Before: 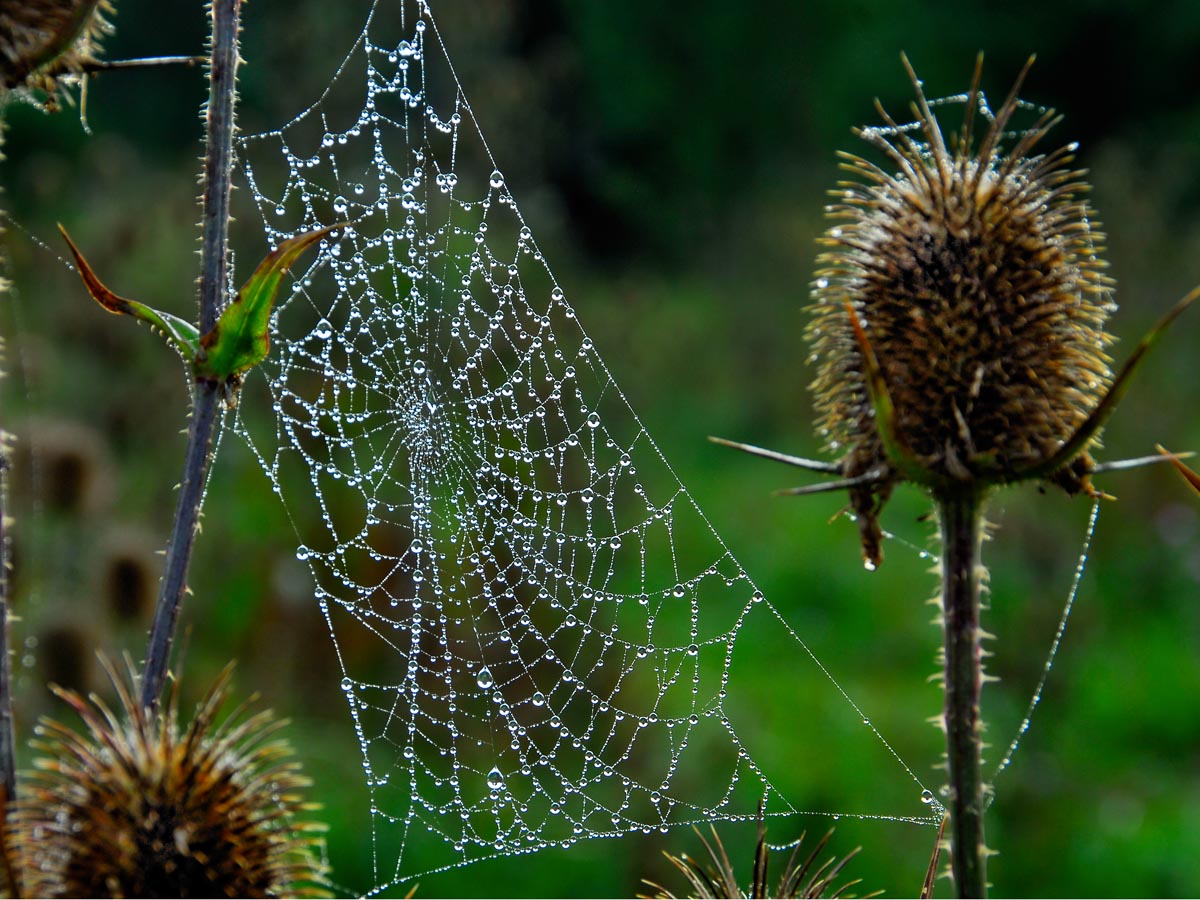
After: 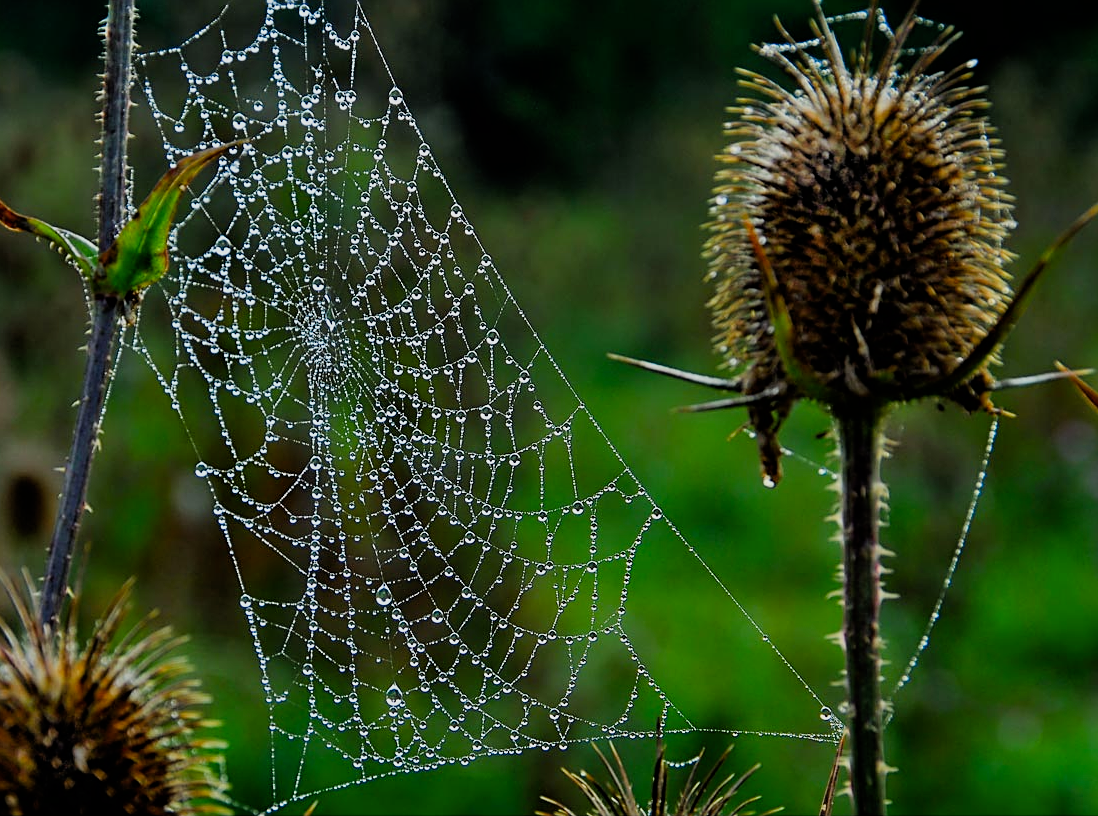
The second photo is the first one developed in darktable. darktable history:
crop and rotate: left 8.47%, top 9.3%
sharpen: on, module defaults
color balance rgb: linear chroma grading › global chroma 8.823%, perceptual saturation grading › global saturation -1.595%, perceptual saturation grading › highlights -7.47%, perceptual saturation grading › mid-tones 8.299%, perceptual saturation grading › shadows 5.1%
filmic rgb: black relative exposure -7.85 EV, white relative exposure 4.35 EV, hardness 3.86
